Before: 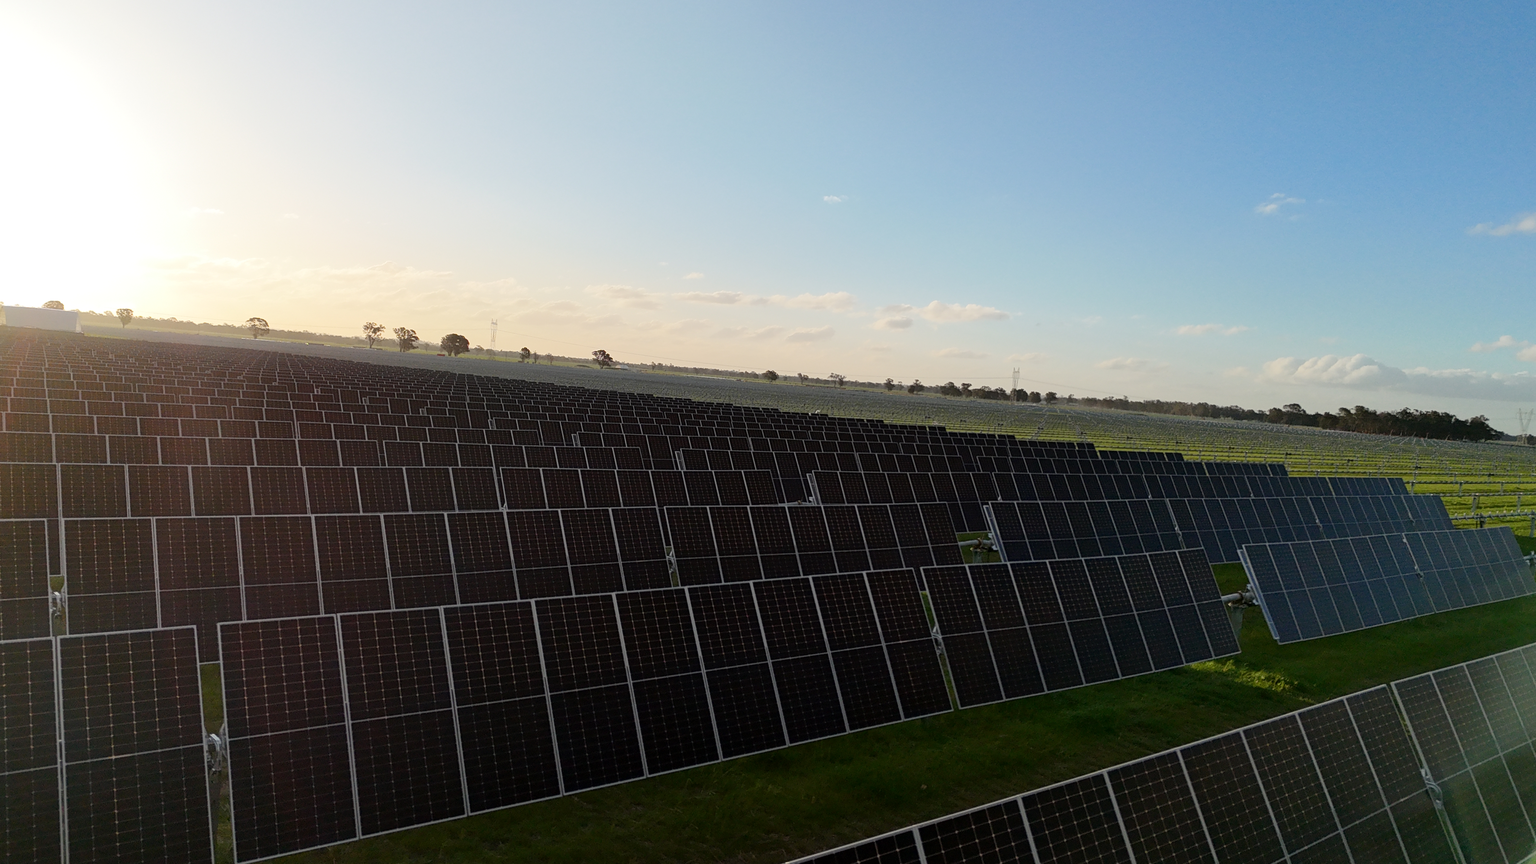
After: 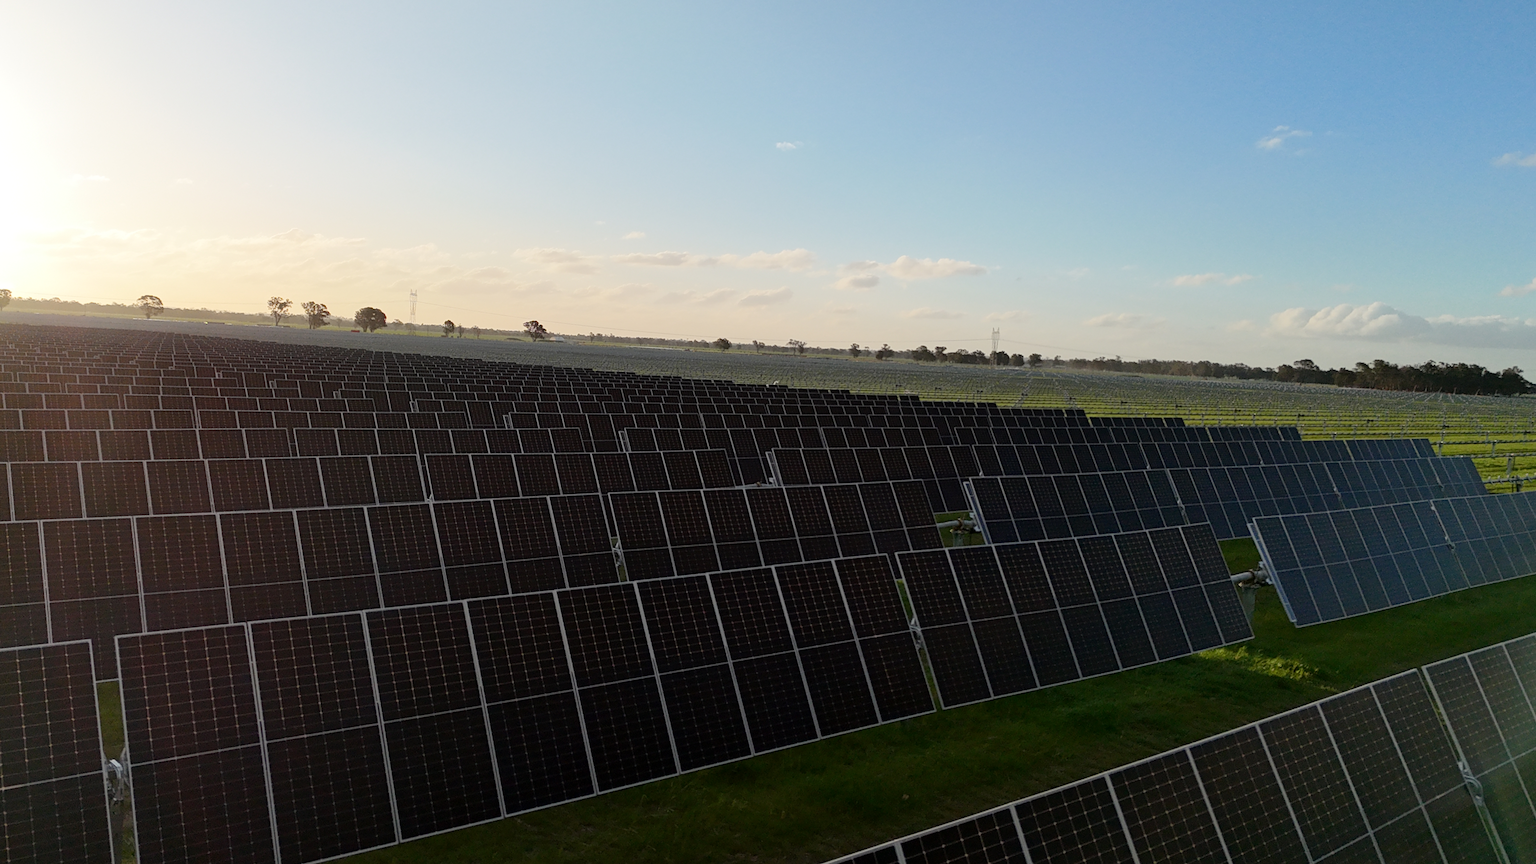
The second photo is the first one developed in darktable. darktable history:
crop and rotate: angle 1.57°, left 5.8%, top 5.68%
